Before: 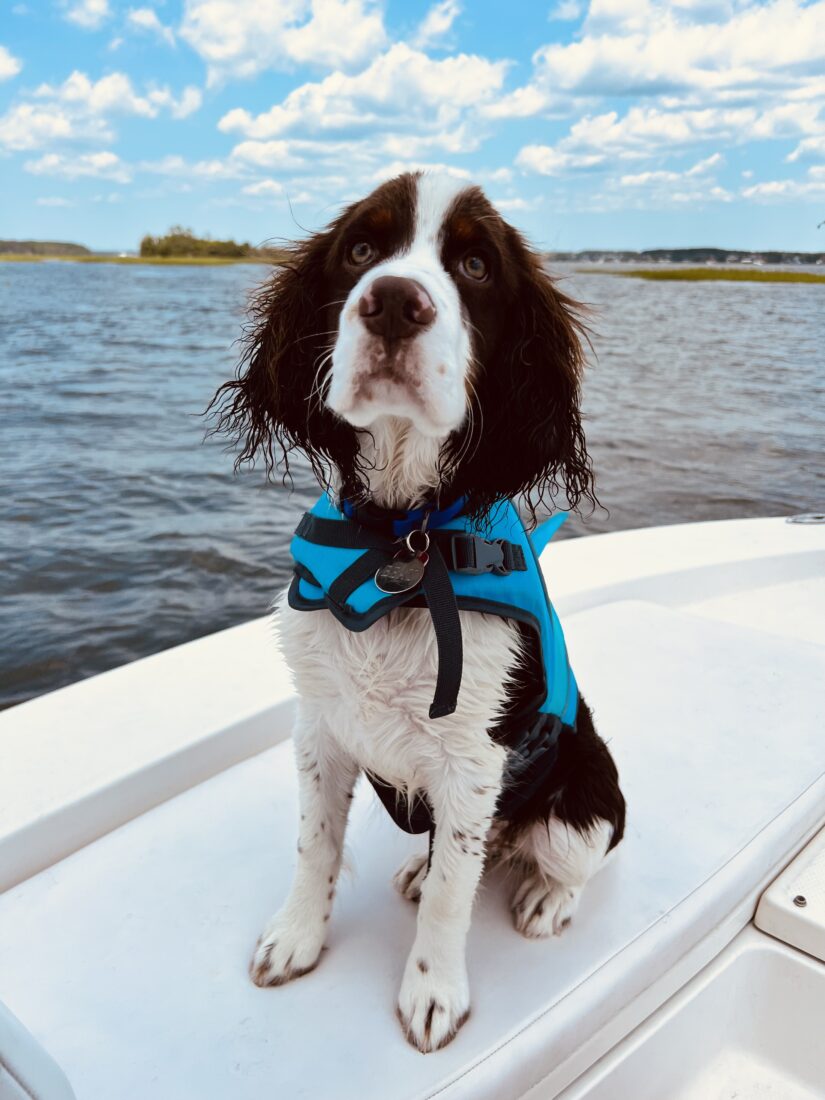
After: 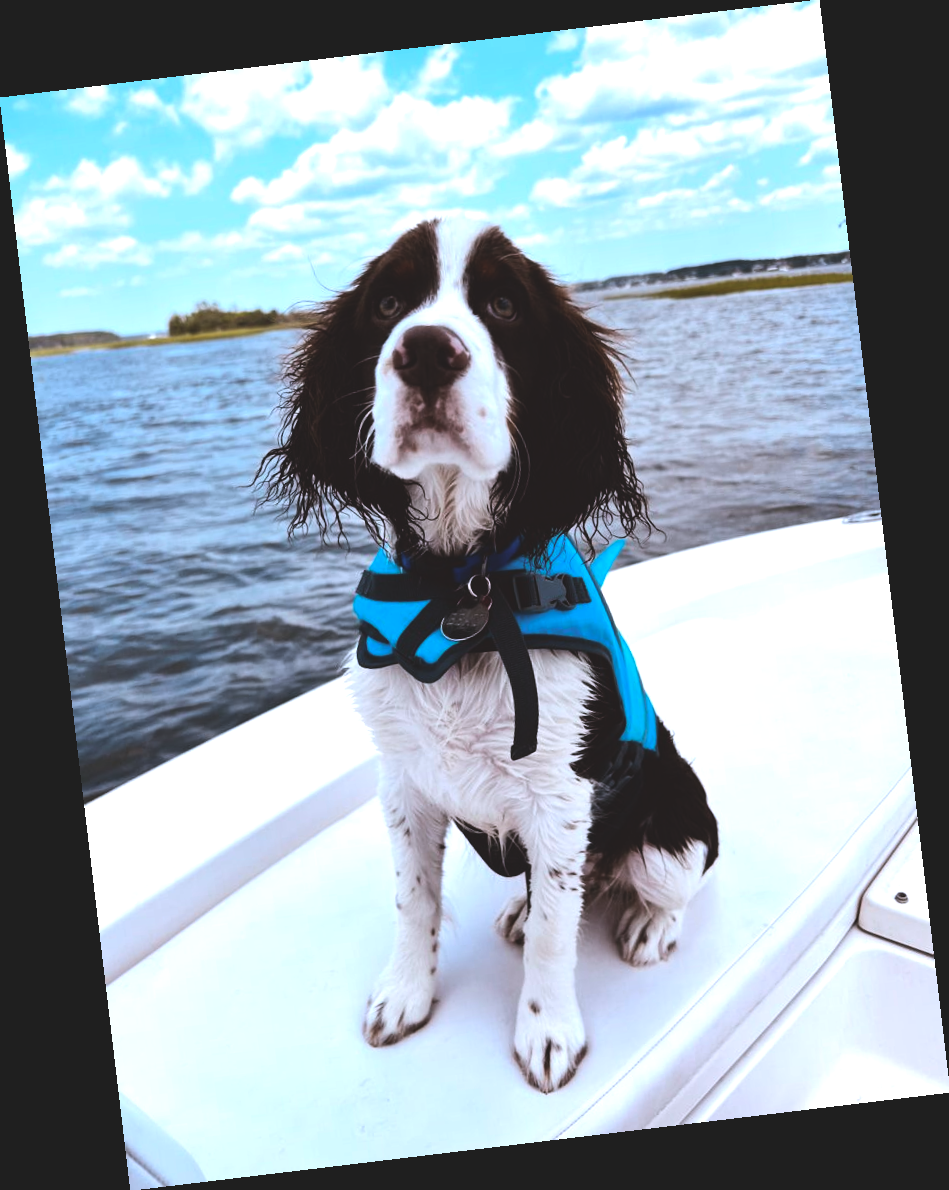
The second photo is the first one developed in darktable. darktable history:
rotate and perspective: rotation -6.83°, automatic cropping off
white balance: red 0.967, blue 1.119, emerald 0.756
tone equalizer: -8 EV -1.08 EV, -7 EV -1.01 EV, -6 EV -0.867 EV, -5 EV -0.578 EV, -3 EV 0.578 EV, -2 EV 0.867 EV, -1 EV 1.01 EV, +0 EV 1.08 EV, edges refinement/feathering 500, mask exposure compensation -1.57 EV, preserve details no
exposure: black level correction -0.036, exposure -0.497 EV, compensate highlight preservation false
